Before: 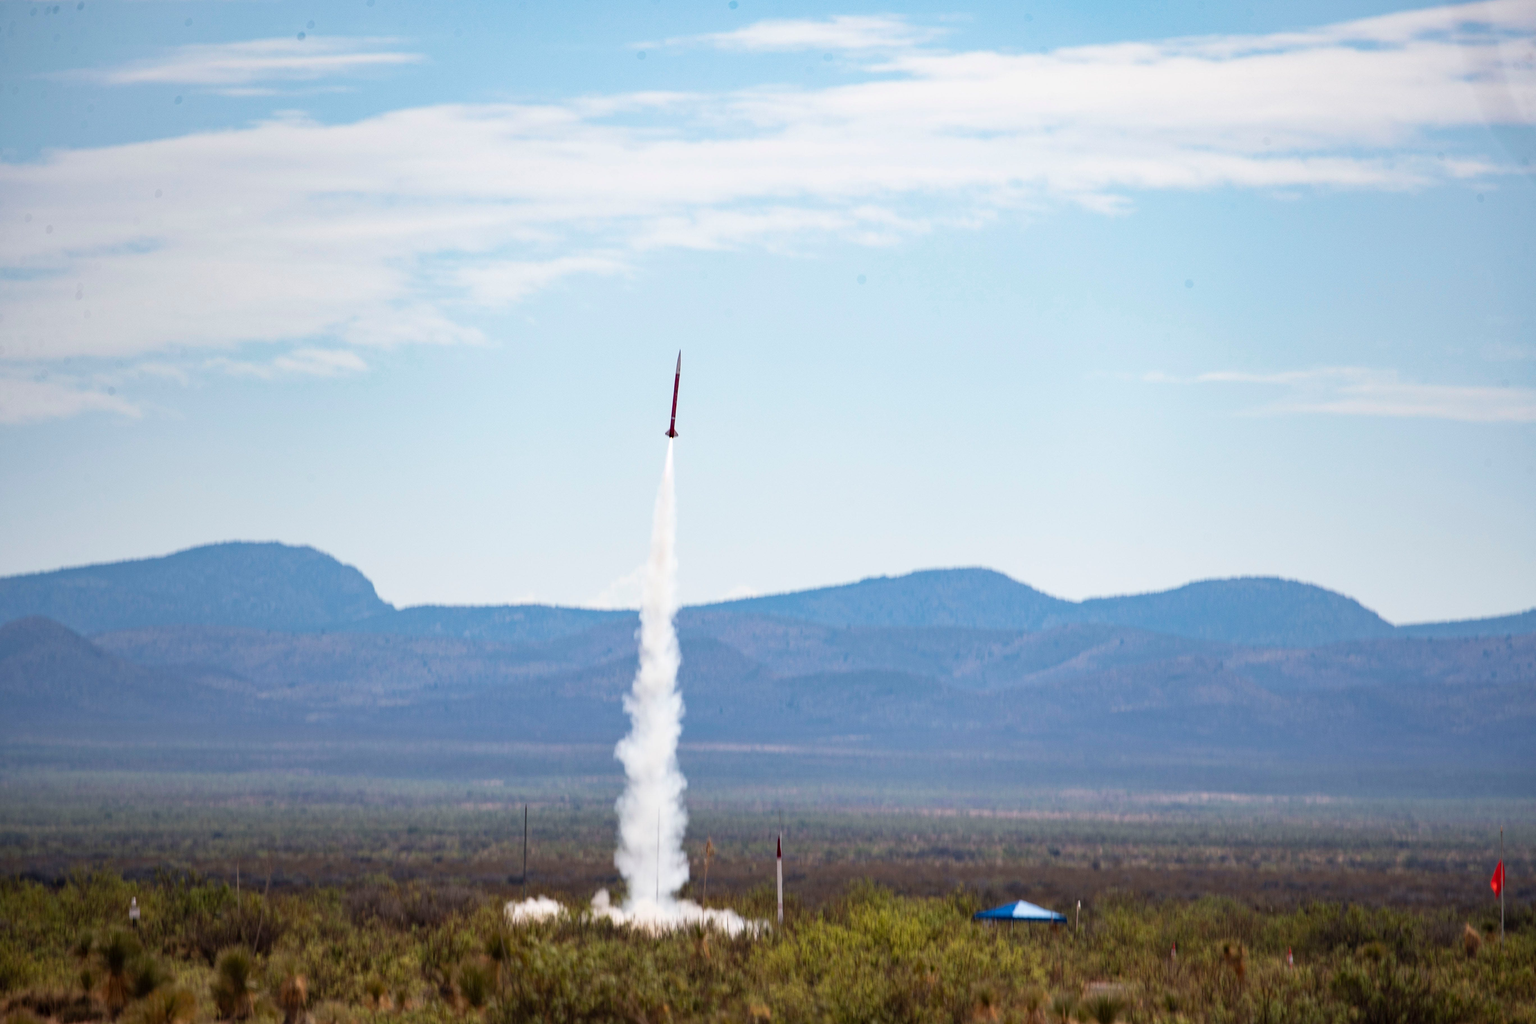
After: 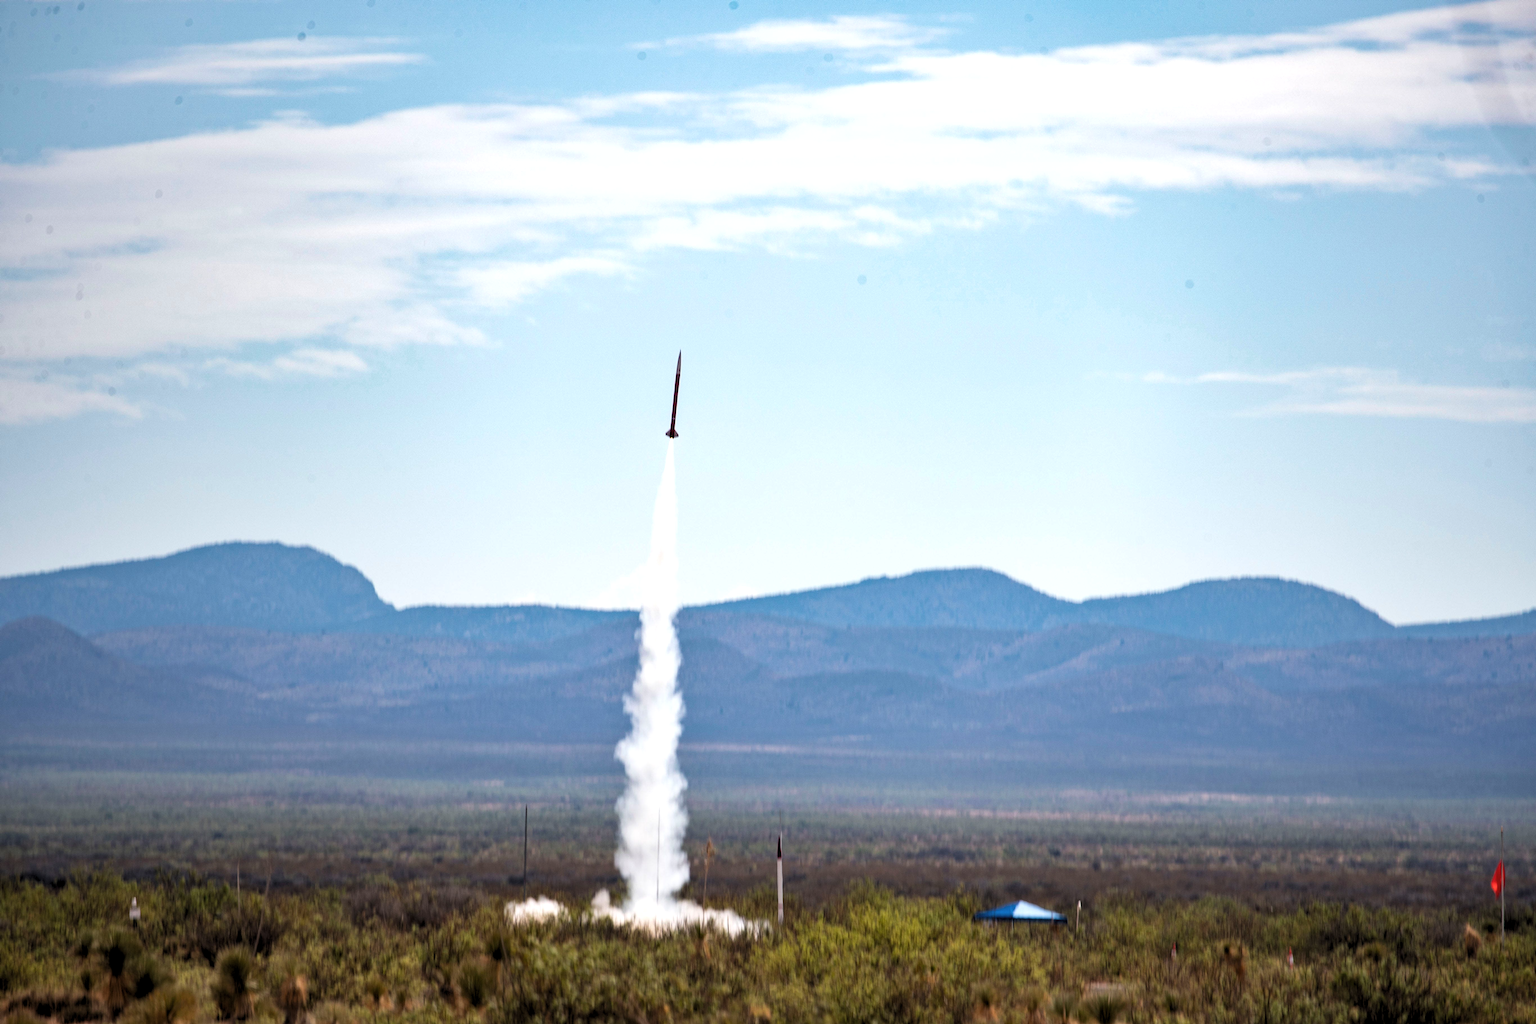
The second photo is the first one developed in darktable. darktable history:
levels: levels [0.062, 0.494, 0.925]
shadows and highlights: shadows 31.91, highlights -32.61, soften with gaussian
